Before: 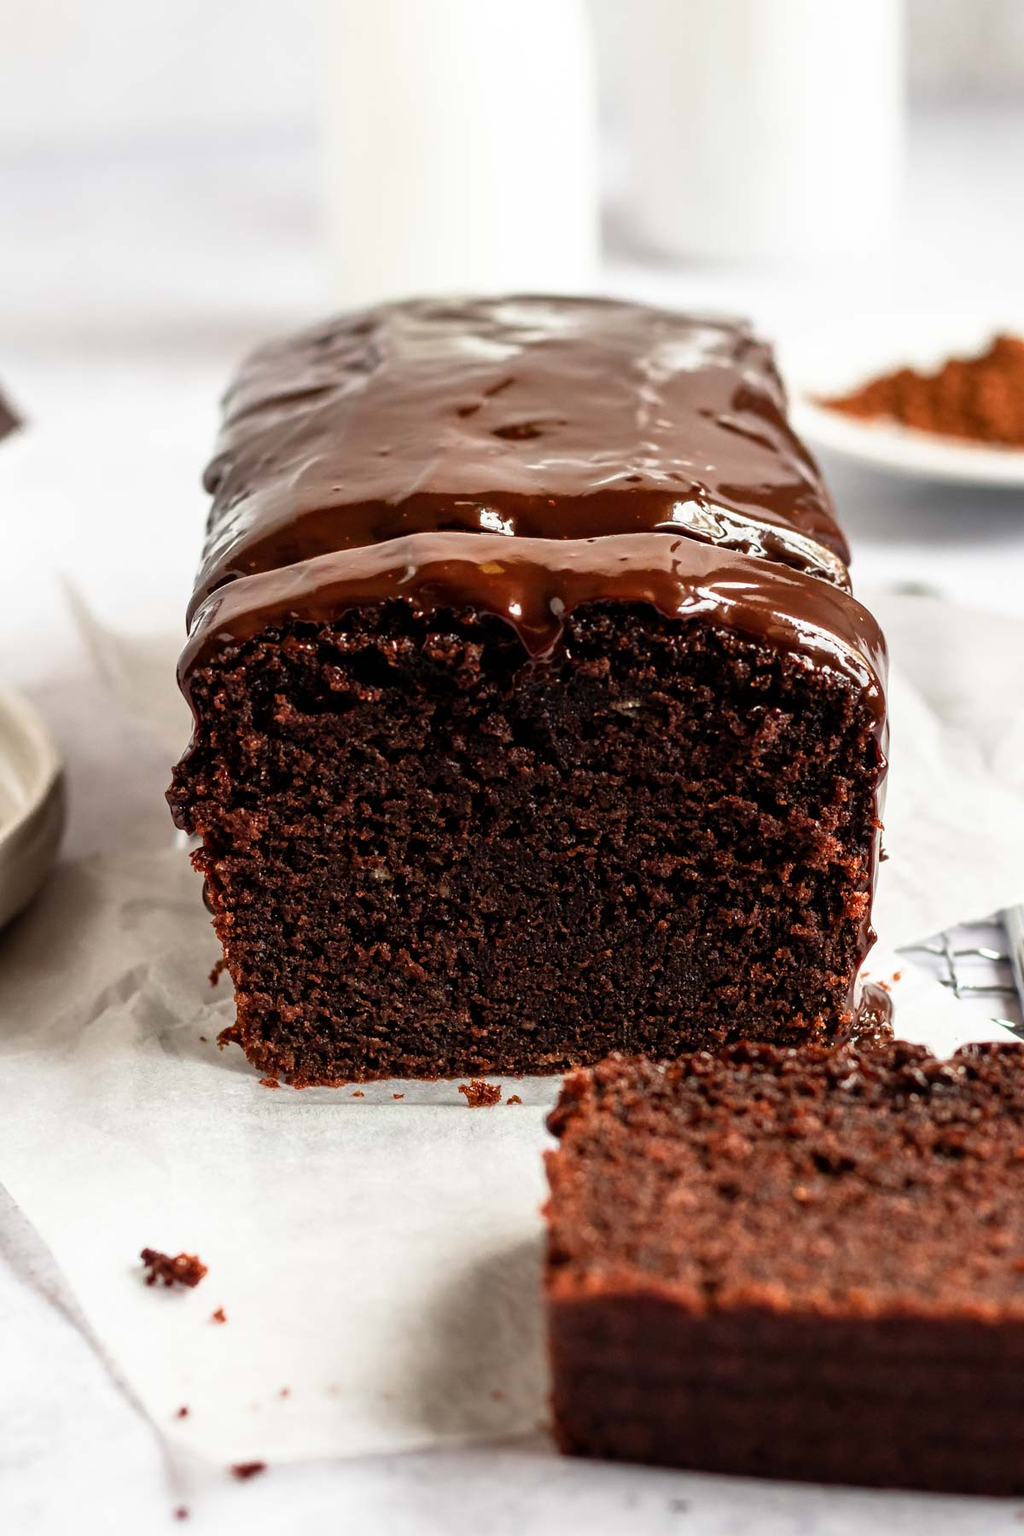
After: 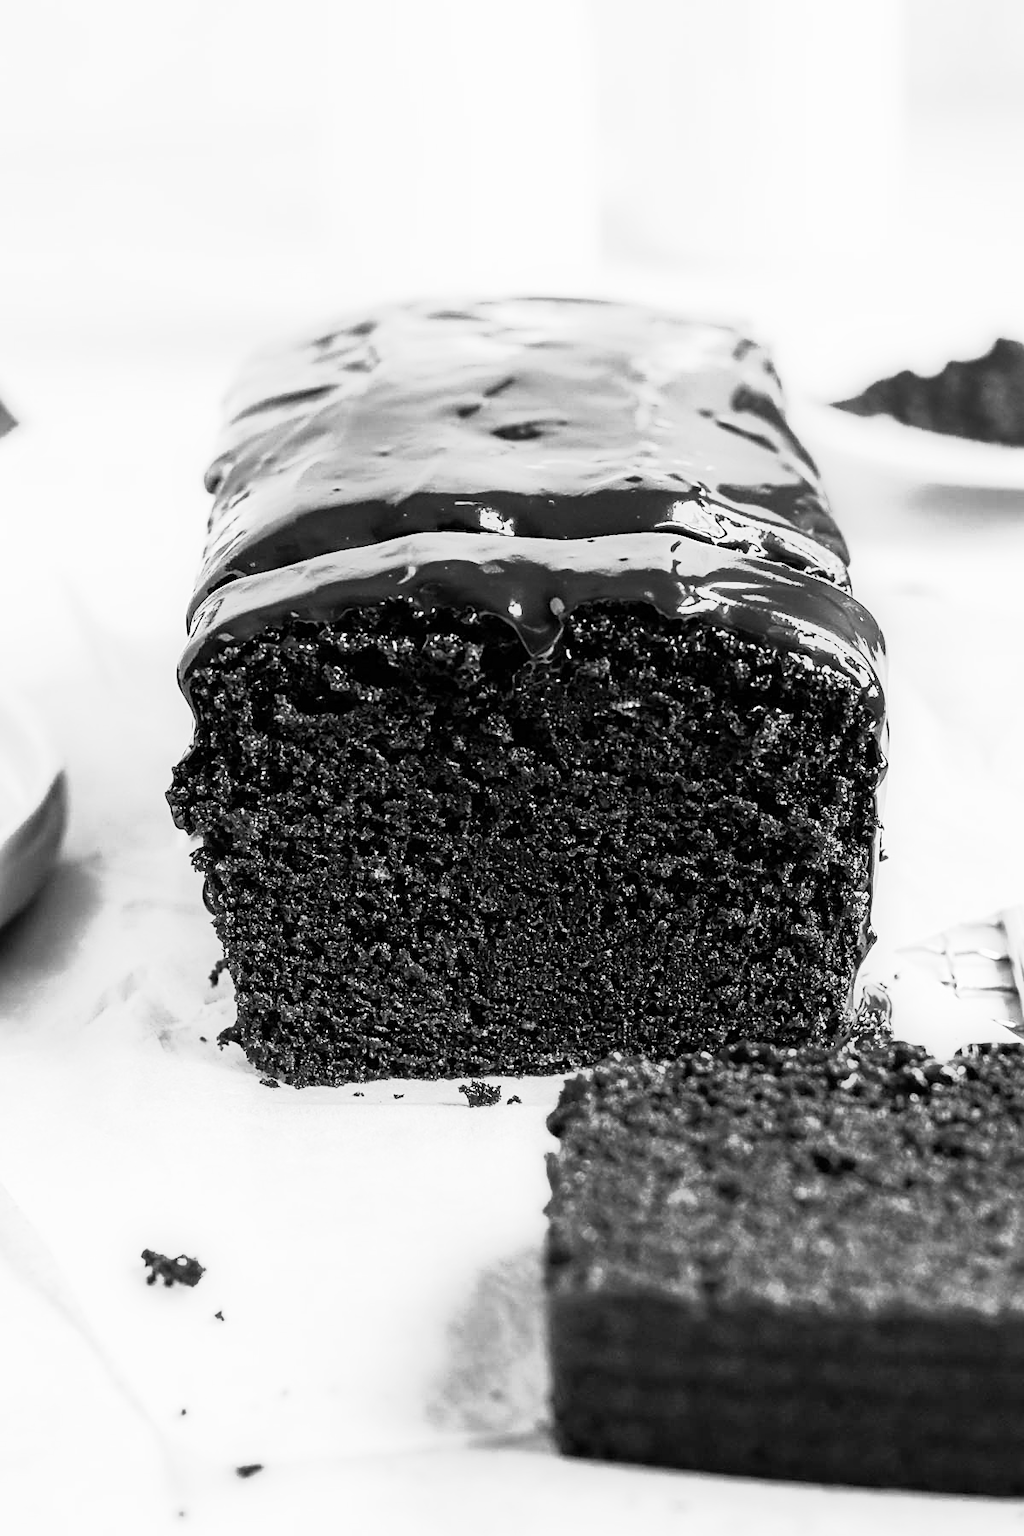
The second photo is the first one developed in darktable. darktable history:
tone curve: curves: ch0 [(0, 0) (0.003, 0.005) (0.011, 0.018) (0.025, 0.041) (0.044, 0.072) (0.069, 0.113) (0.1, 0.163) (0.136, 0.221) (0.177, 0.289) (0.224, 0.366) (0.277, 0.452) (0.335, 0.546) (0.399, 0.65) (0.468, 0.763) (0.543, 0.885) (0.623, 0.93) (0.709, 0.946) (0.801, 0.963) (0.898, 0.981) (1, 1)], preserve colors none
monochrome: a -11.7, b 1.62, size 0.5, highlights 0.38
sharpen: on, module defaults
